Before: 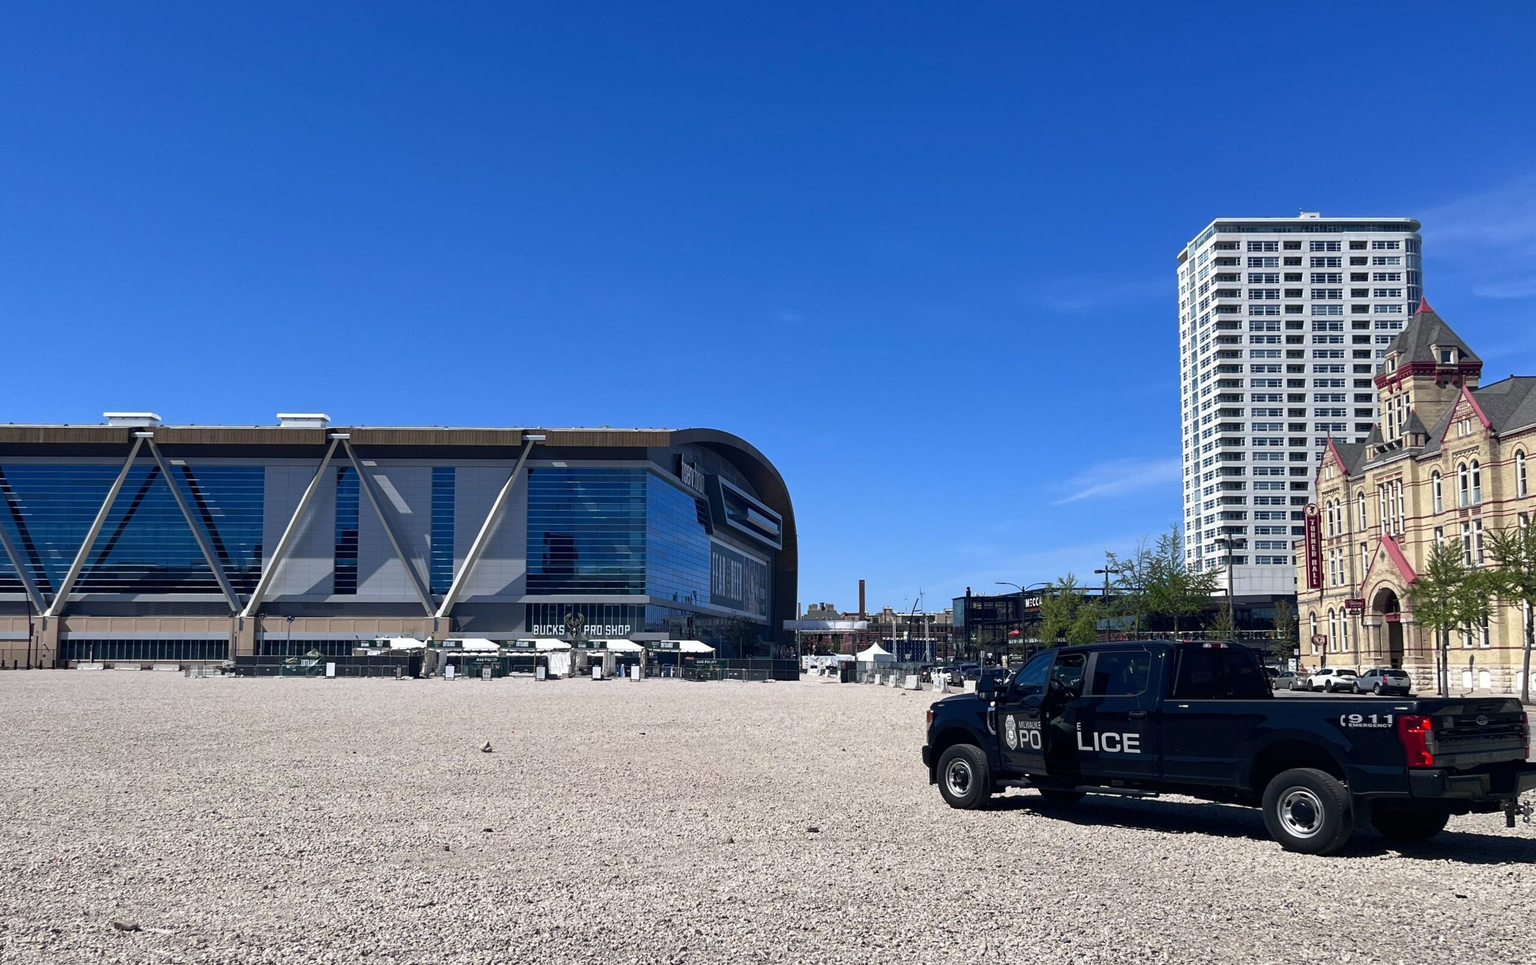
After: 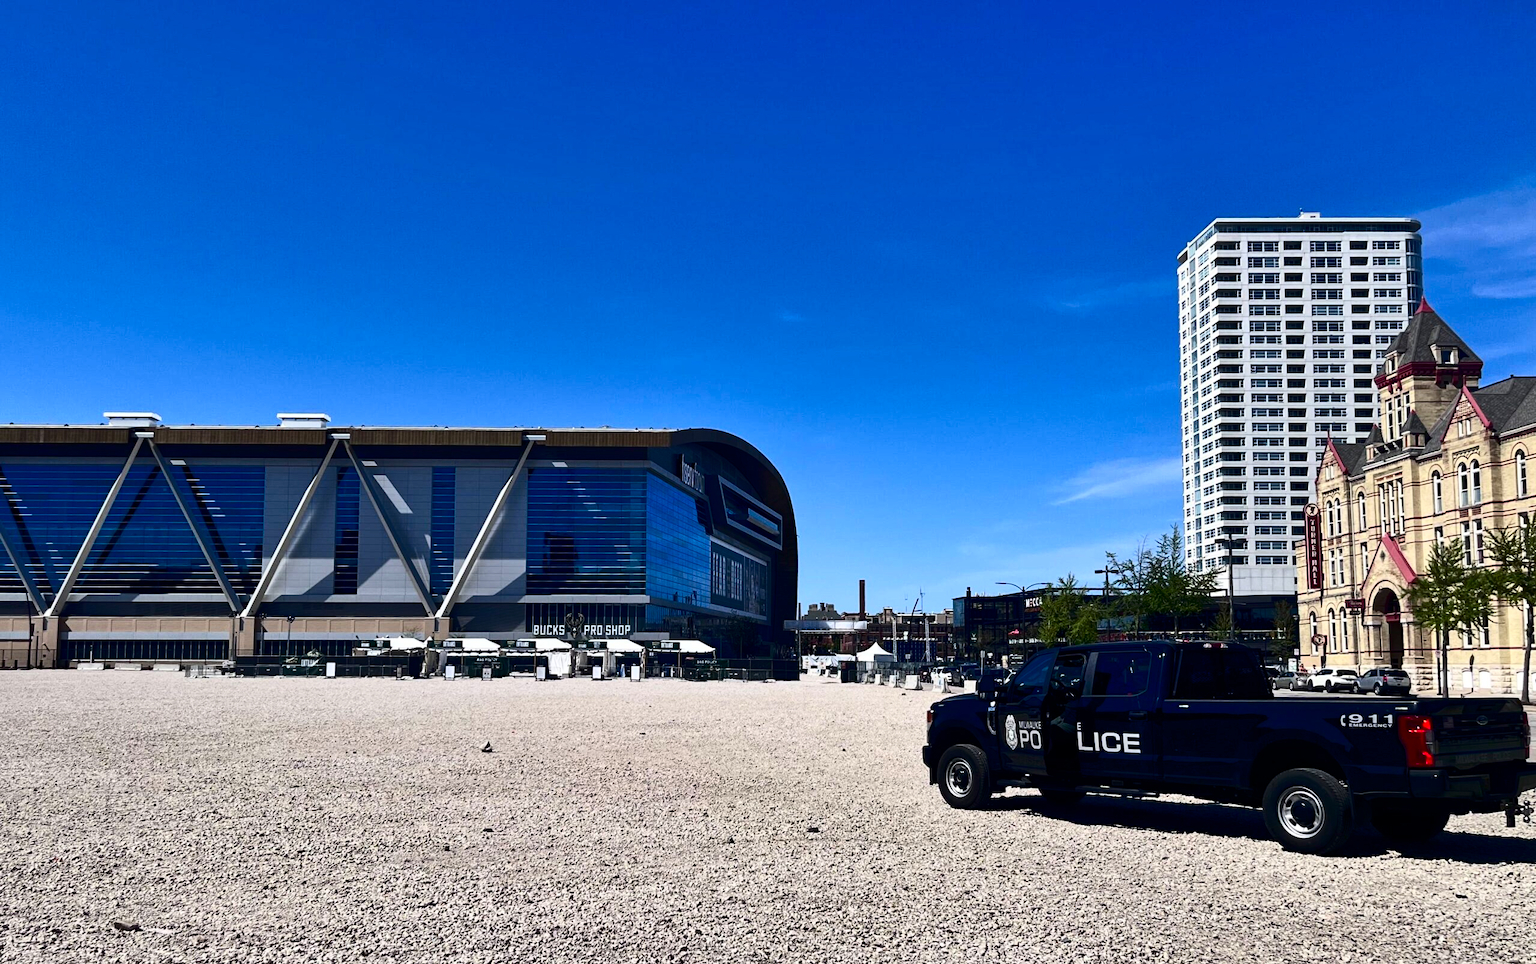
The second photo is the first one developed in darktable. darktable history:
contrast brightness saturation: contrast 0.308, brightness -0.084, saturation 0.167
shadows and highlights: low approximation 0.01, soften with gaussian
